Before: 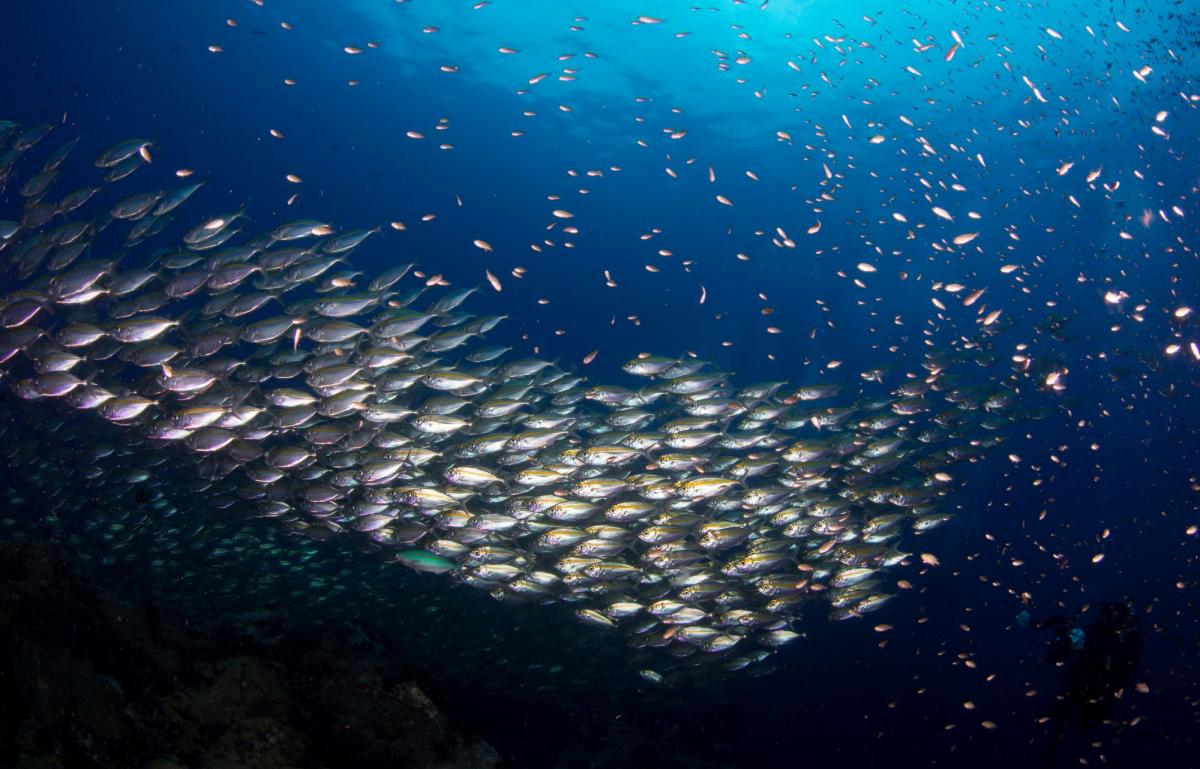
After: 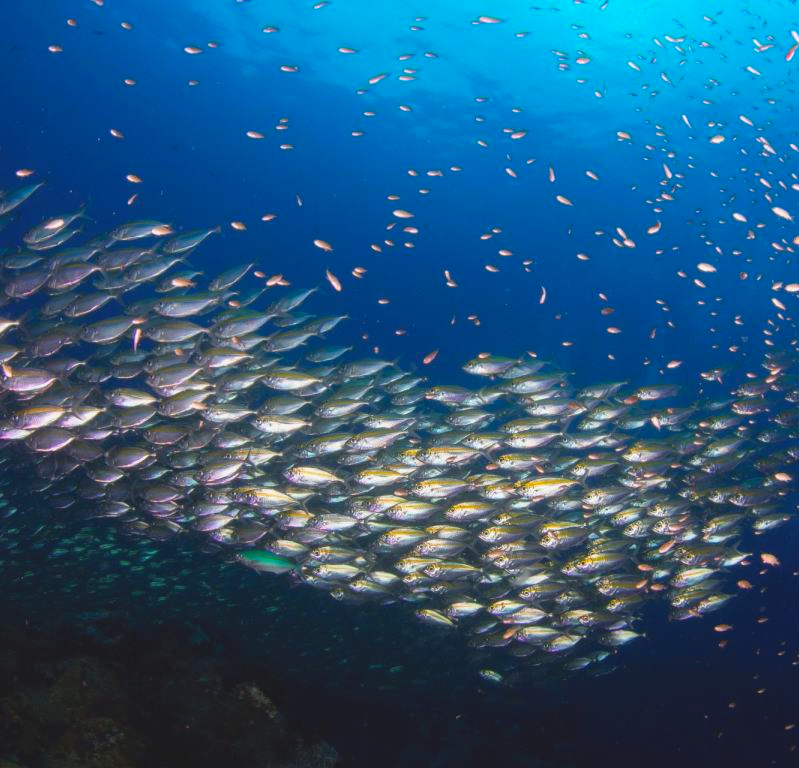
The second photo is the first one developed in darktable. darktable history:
crop and rotate: left 13.342%, right 19.991%
contrast brightness saturation: contrast -0.19, saturation 0.19
exposure: black level correction 0, exposure 0.3 EV, compensate highlight preservation false
